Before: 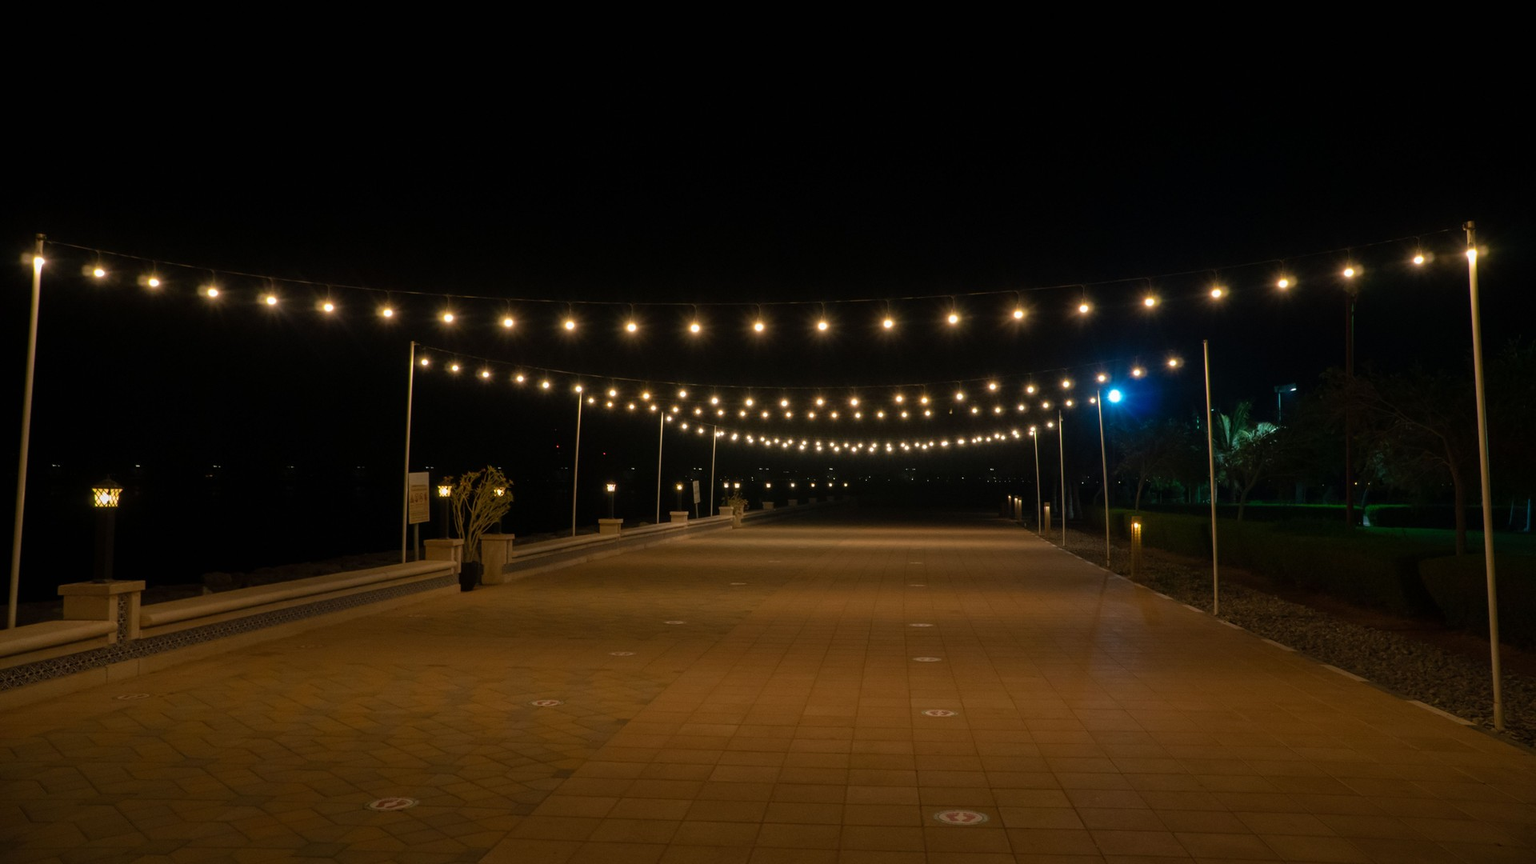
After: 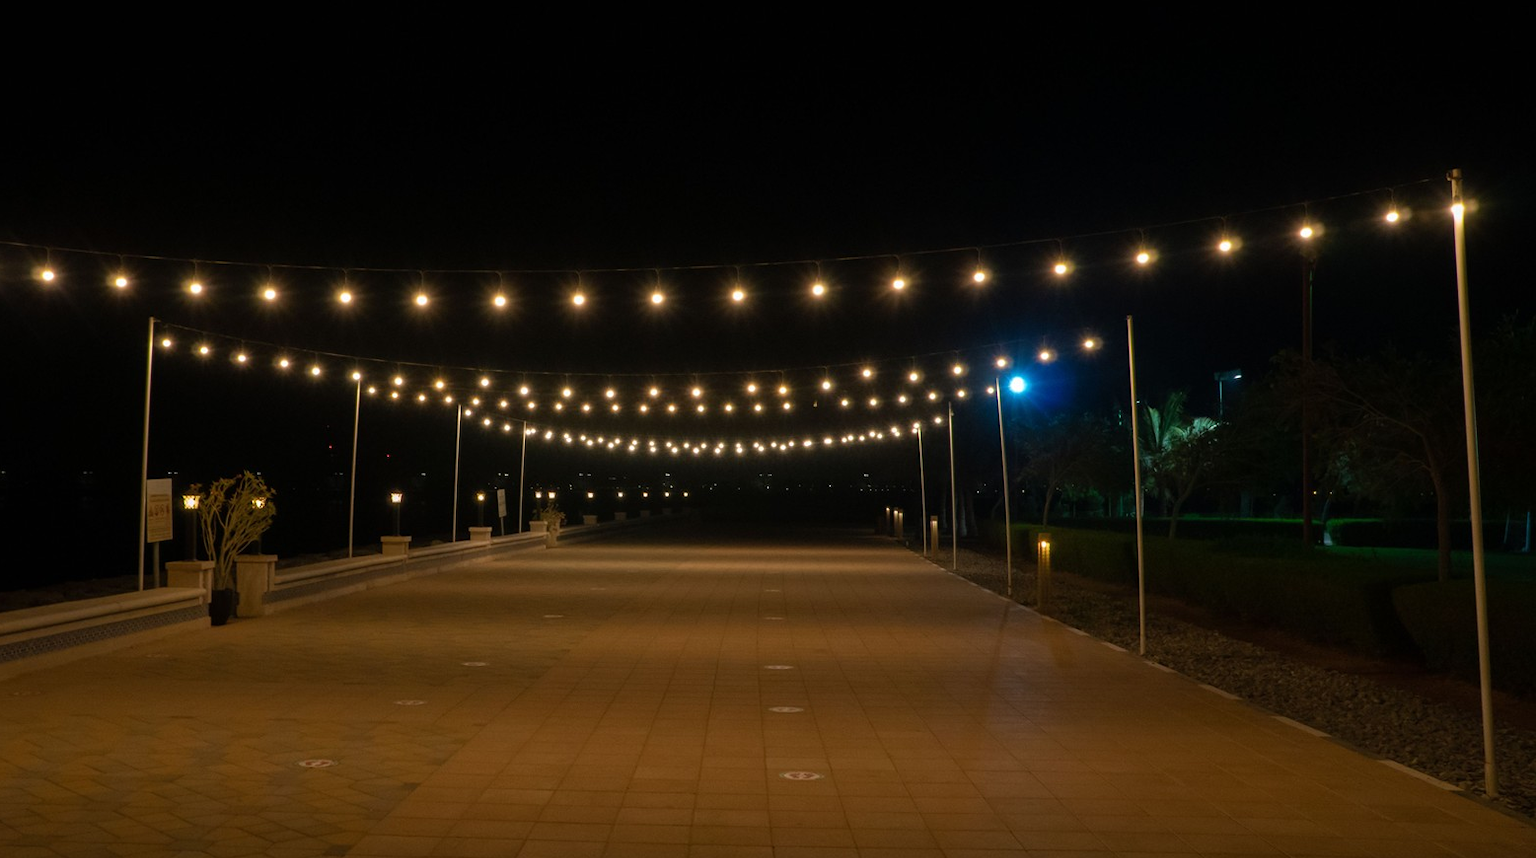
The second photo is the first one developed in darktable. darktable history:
tone equalizer: edges refinement/feathering 500, mask exposure compensation -1.26 EV, preserve details no
crop: left 18.905%, top 9.786%, right 0%, bottom 9.589%
